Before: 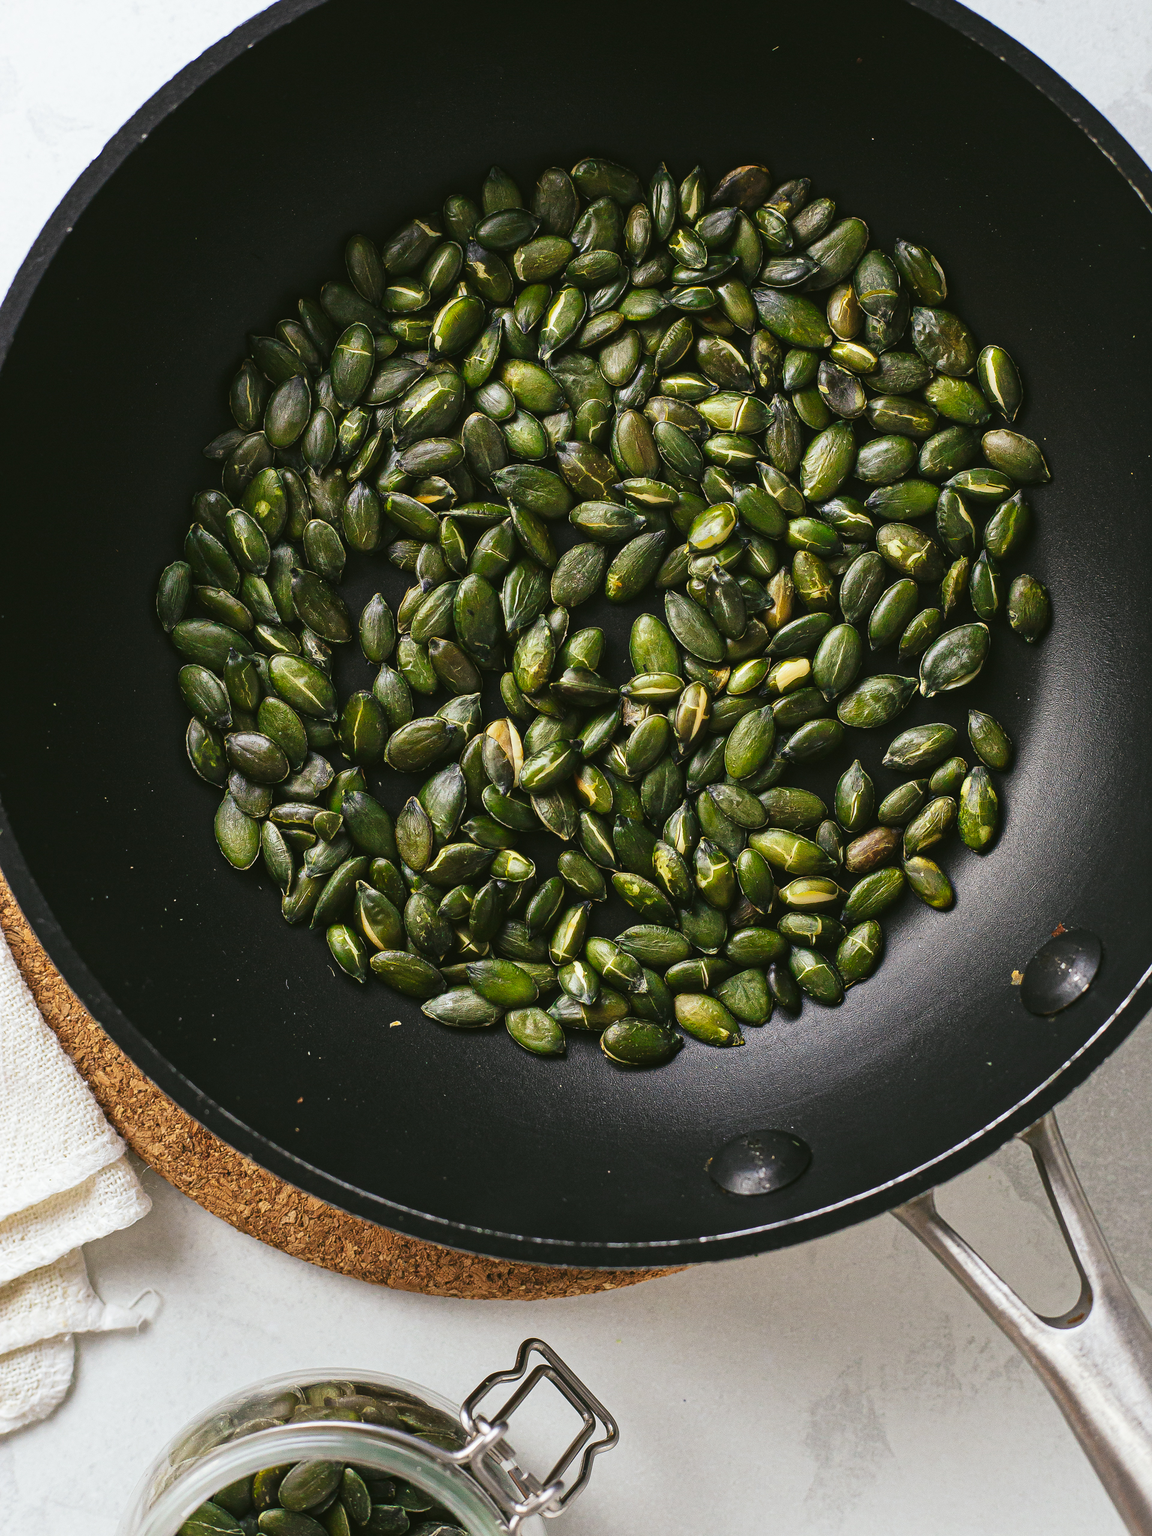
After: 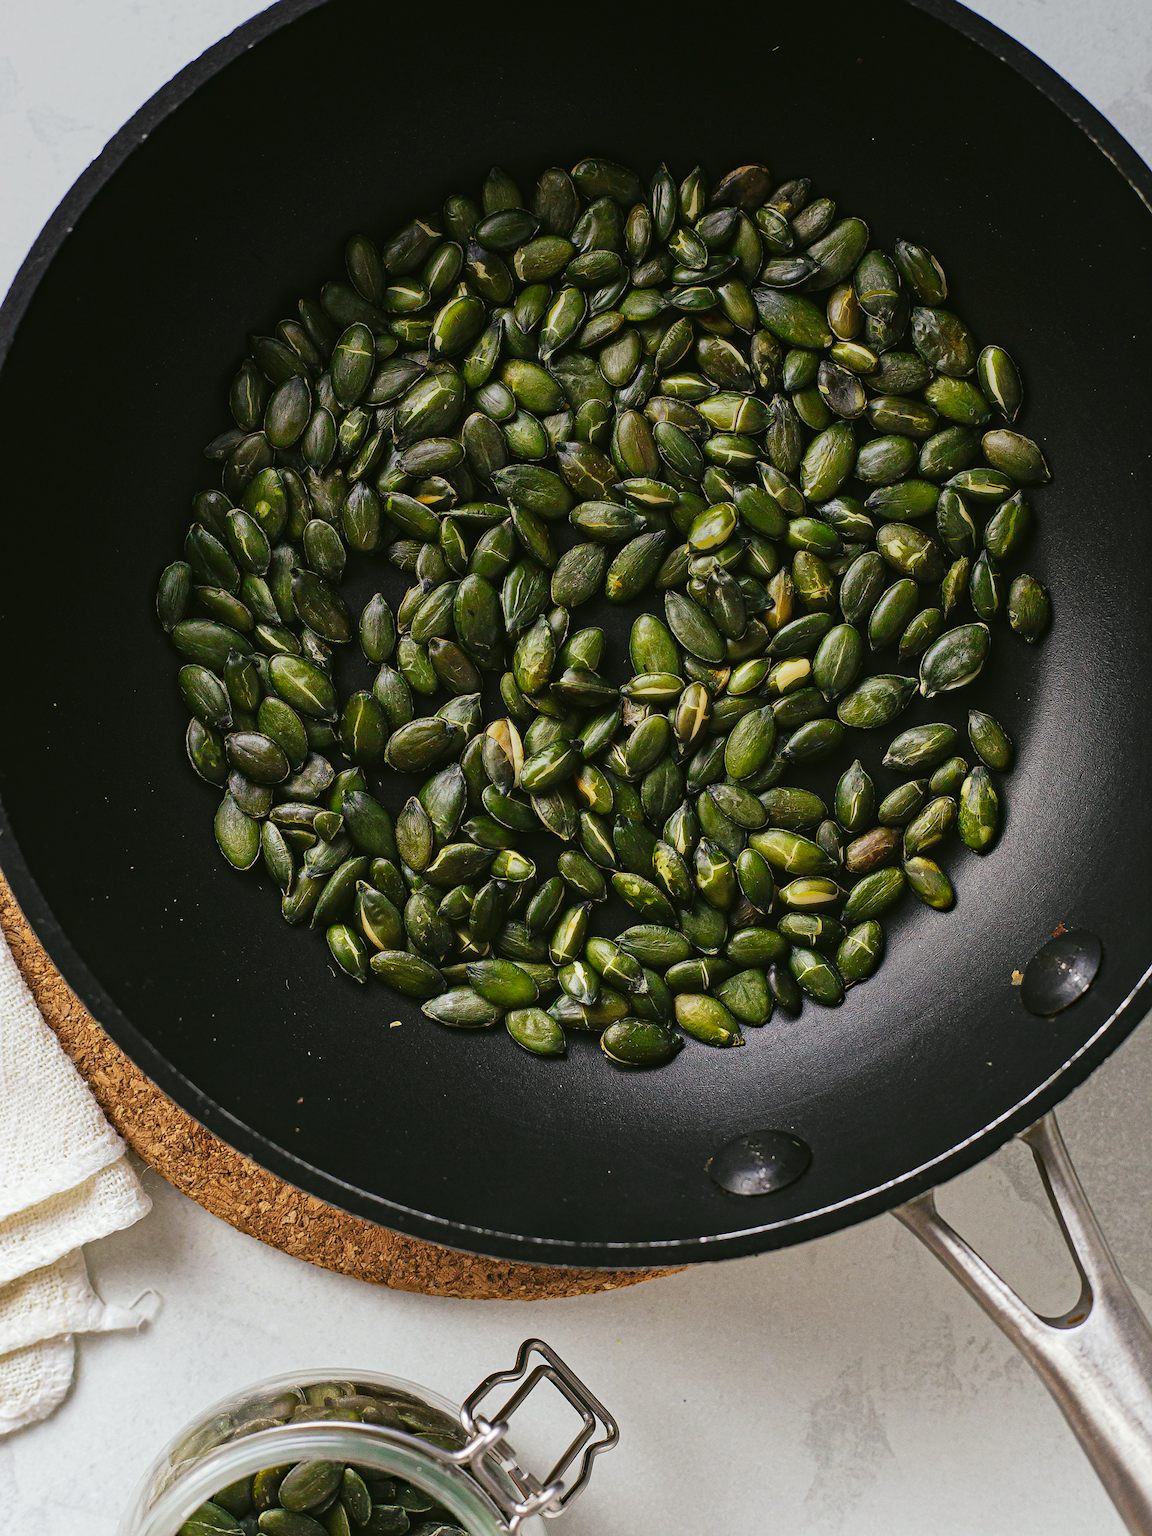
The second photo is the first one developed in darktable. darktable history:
haze removal: compatibility mode true, adaptive false
graduated density: on, module defaults
